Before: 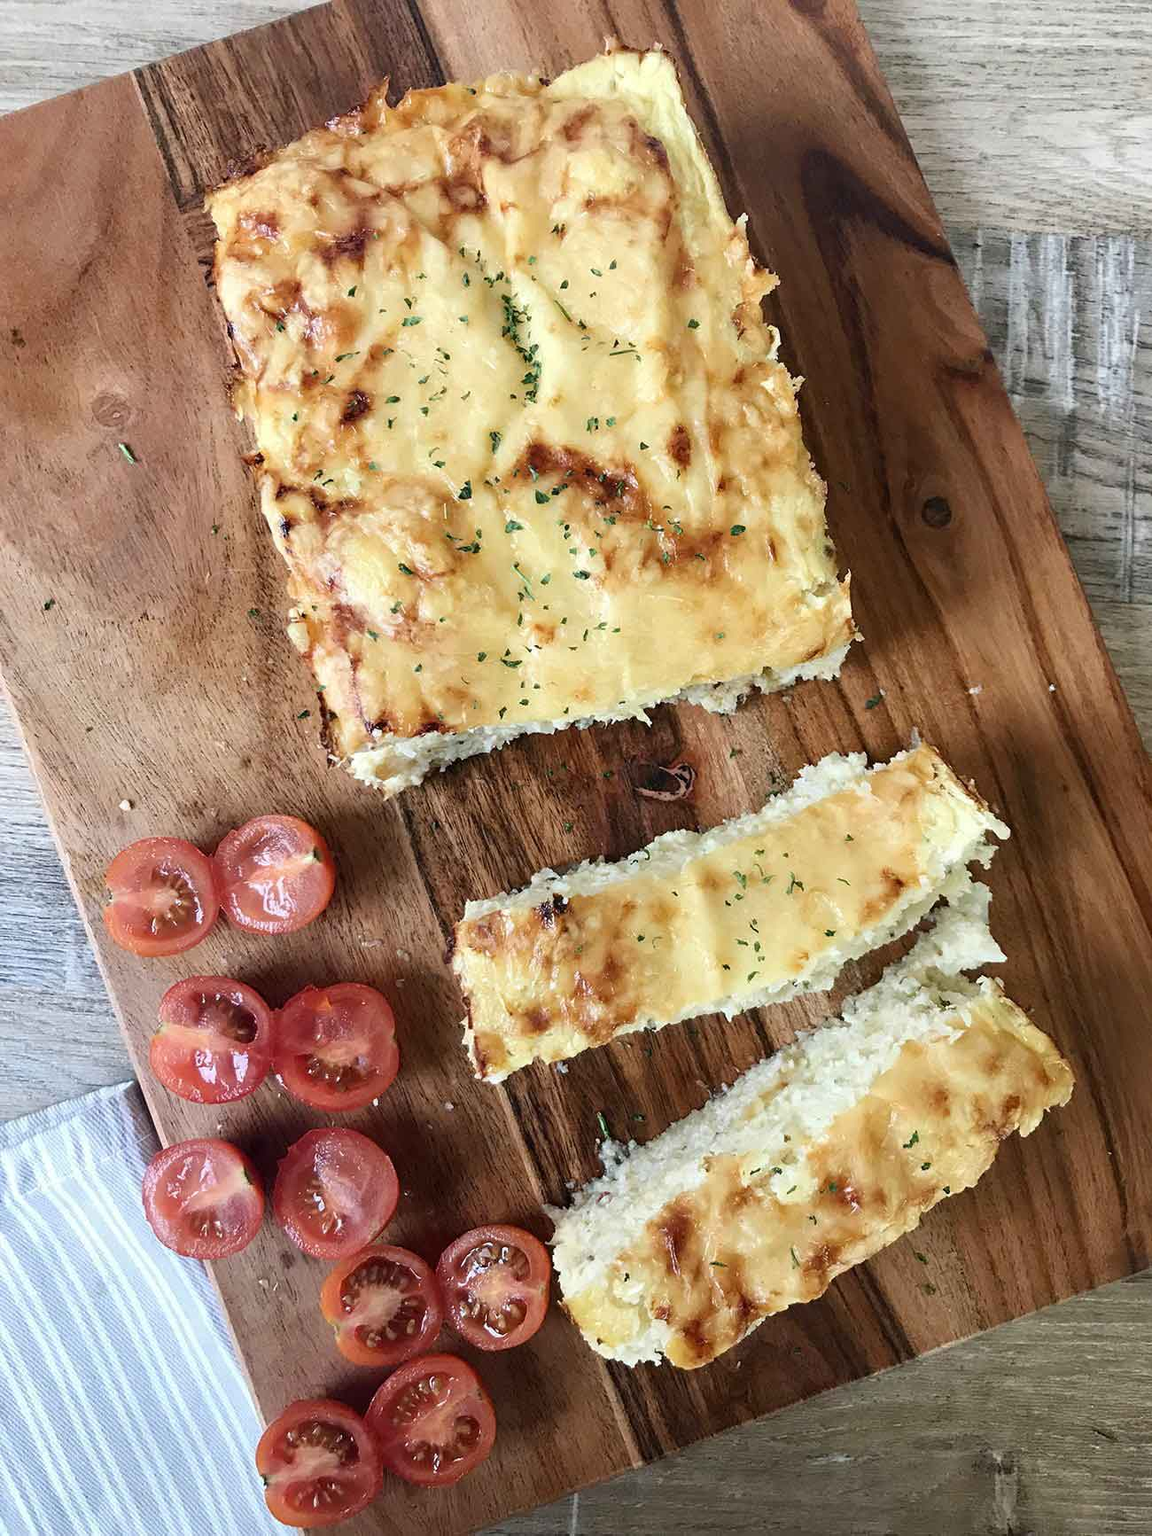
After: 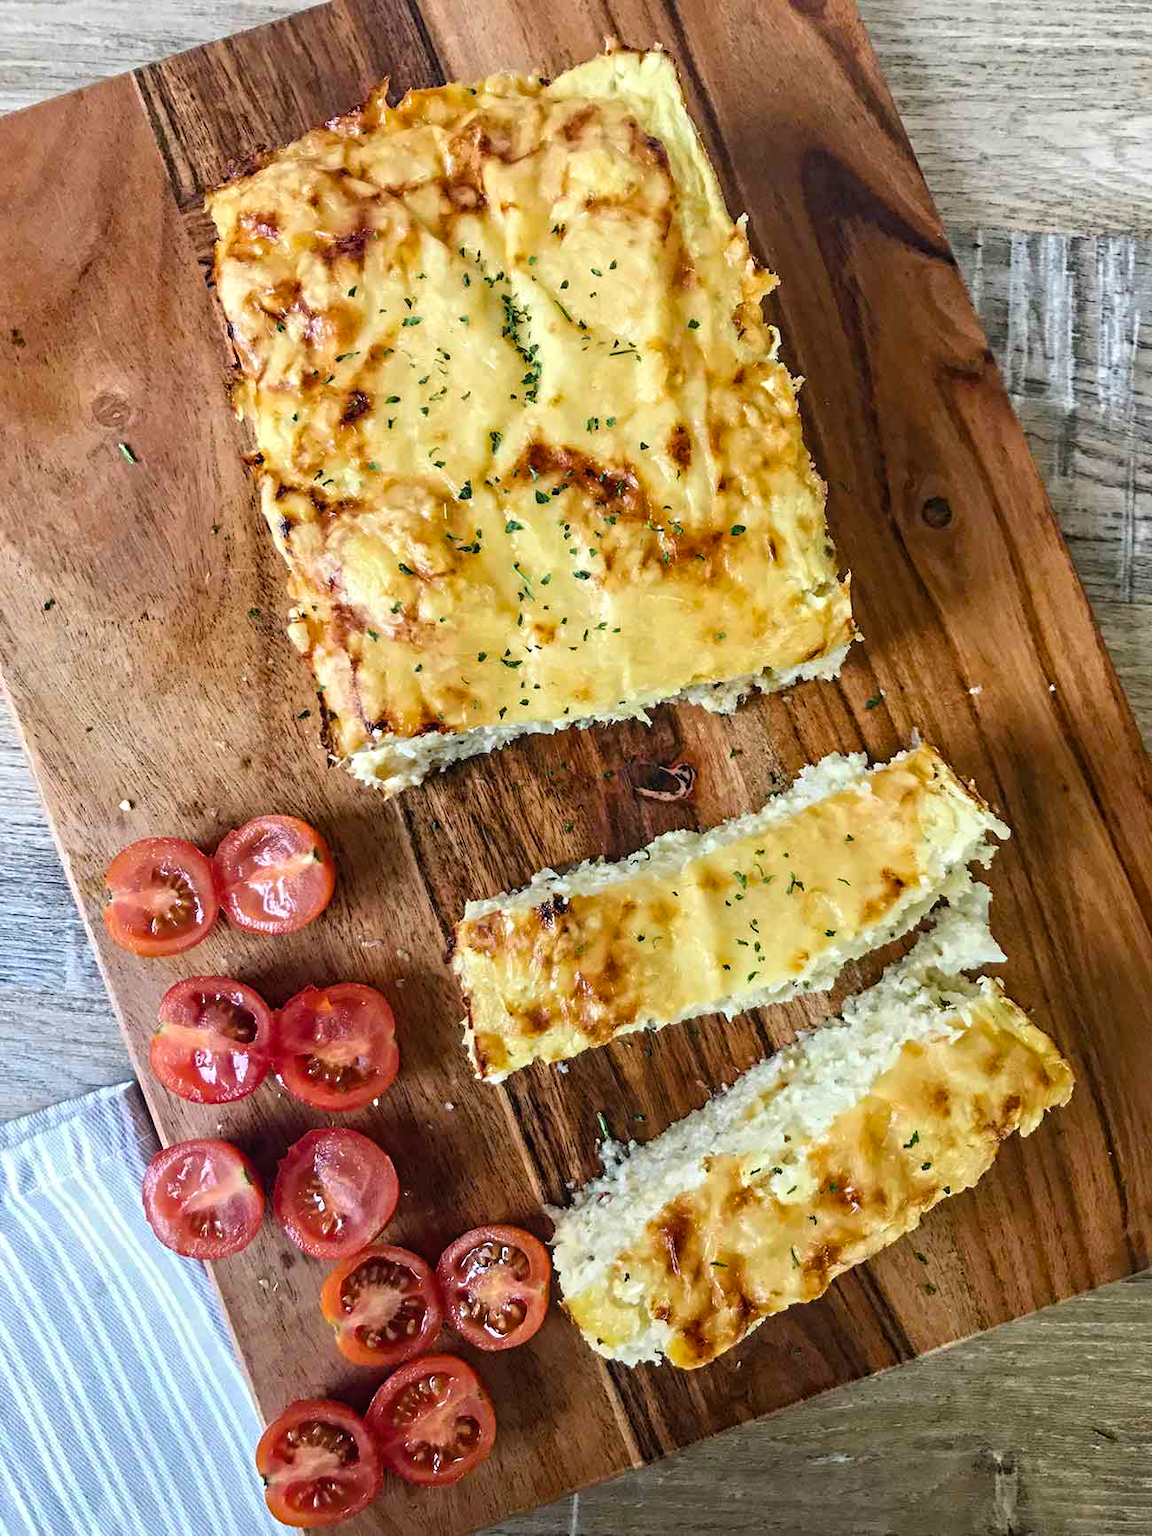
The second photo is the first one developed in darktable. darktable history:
color balance rgb: perceptual saturation grading › global saturation 25%, global vibrance 20%
local contrast: detail 110%
contrast equalizer: y [[0.5, 0.5, 0.501, 0.63, 0.504, 0.5], [0.5 ×6], [0.5 ×6], [0 ×6], [0 ×6]]
